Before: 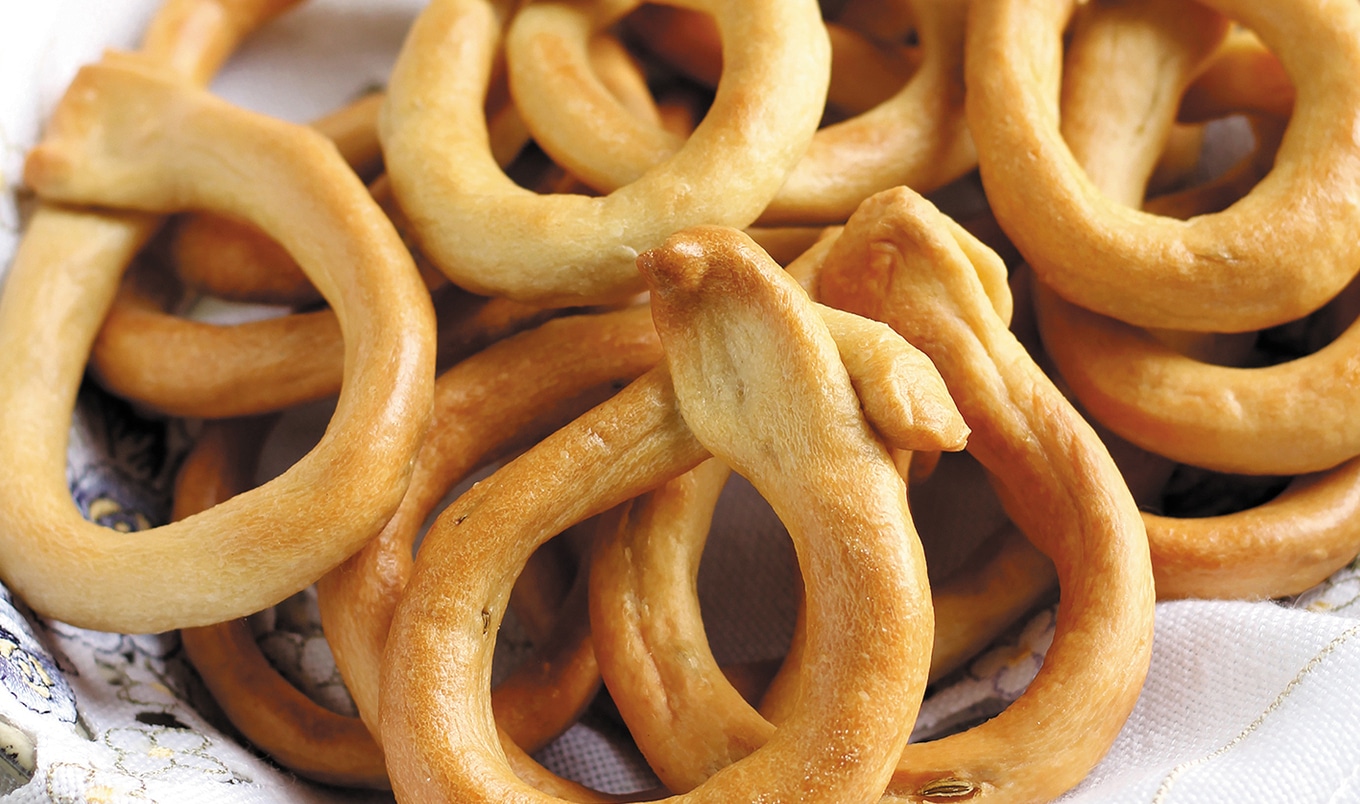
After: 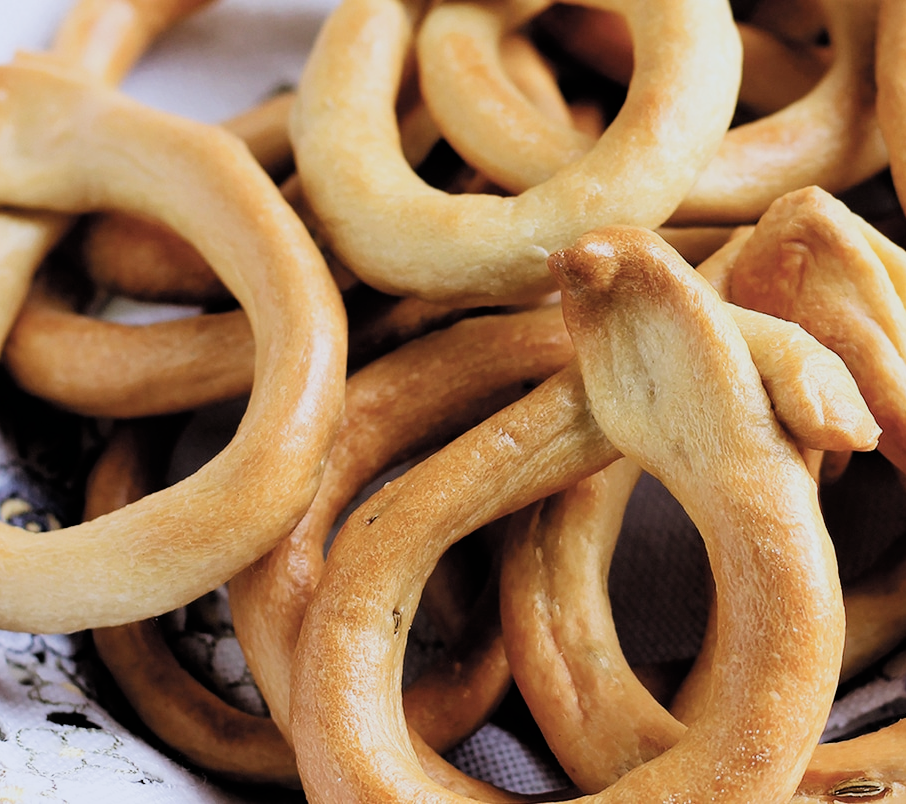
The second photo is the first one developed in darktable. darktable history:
filmic rgb: black relative exposure -5 EV, hardness 2.88, contrast 1.4, highlights saturation mix -30%
color calibration: illuminant as shot in camera, x 0.37, y 0.382, temperature 4313.32 K
crop and rotate: left 6.617%, right 26.717%
